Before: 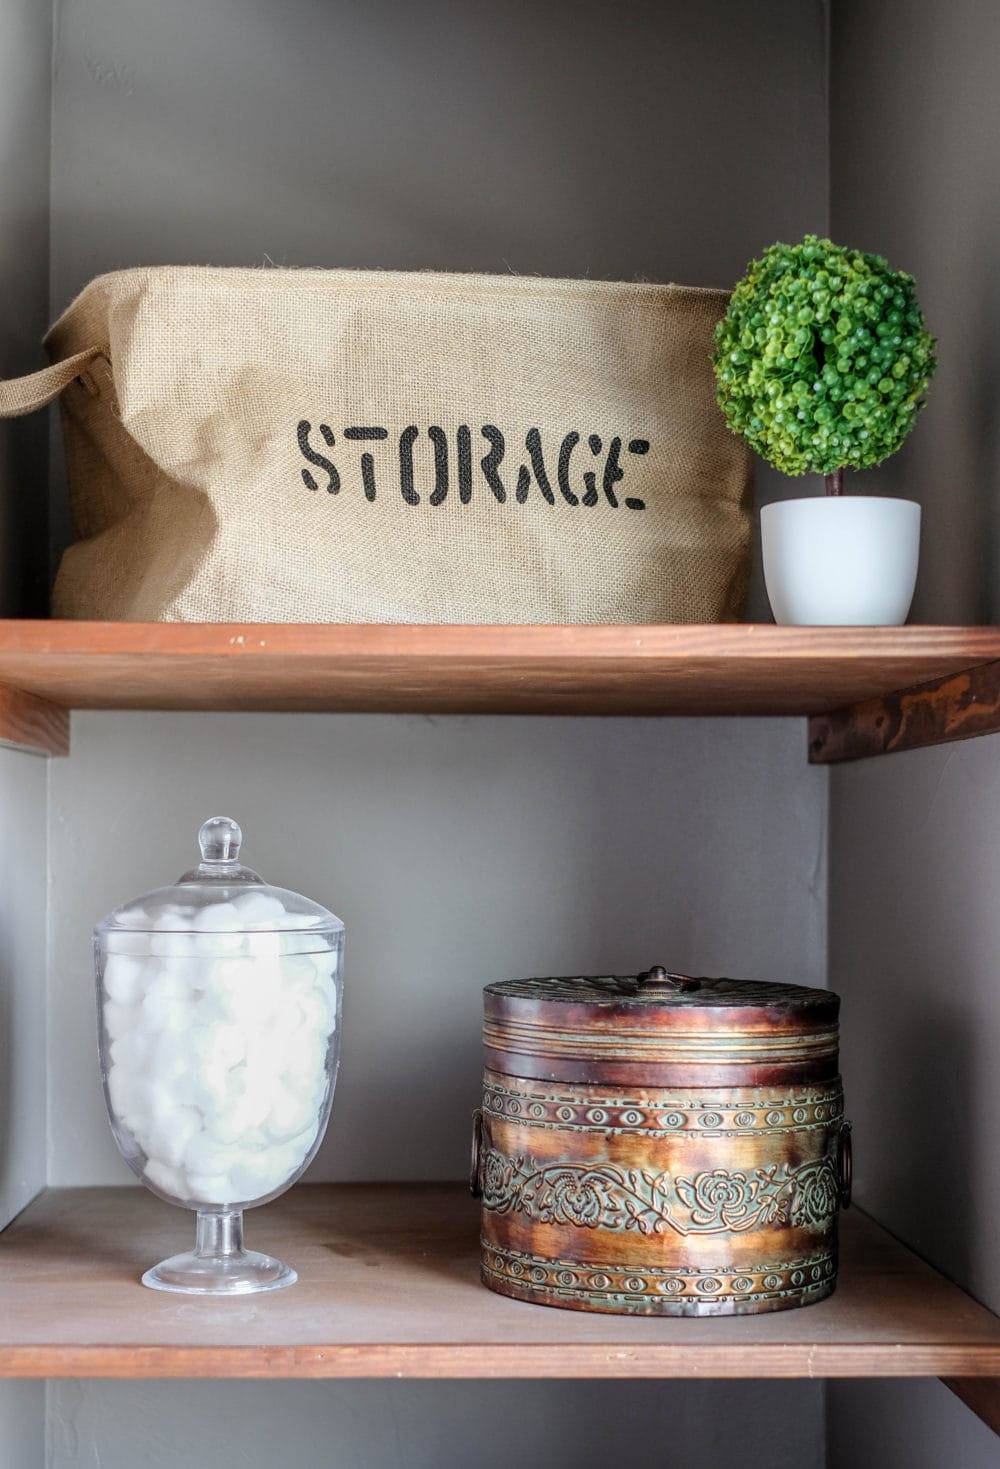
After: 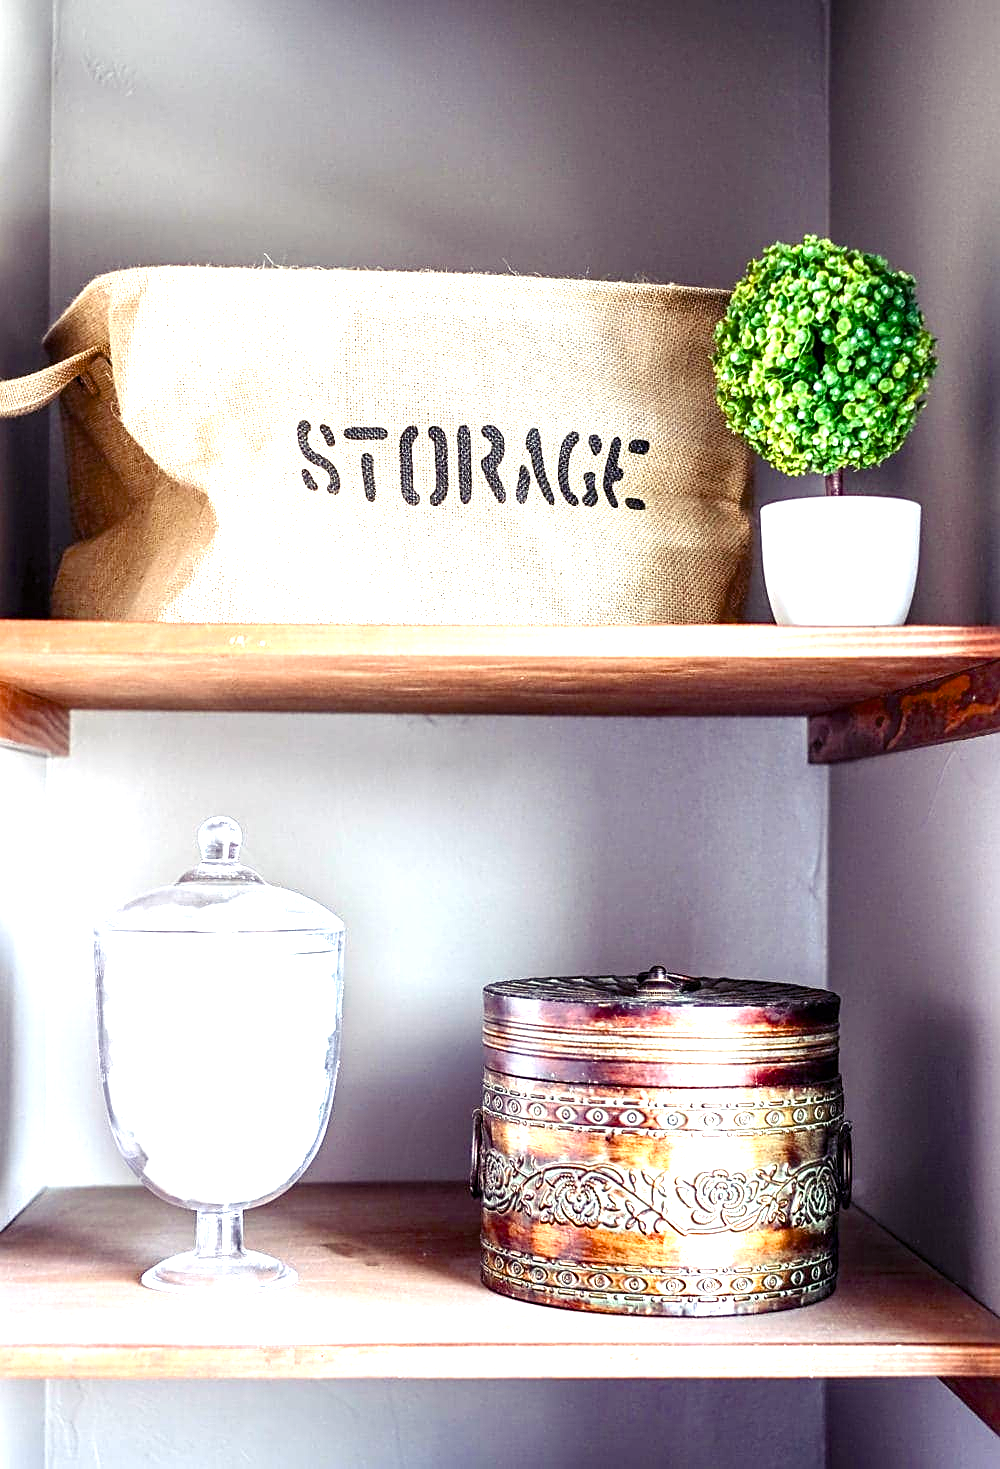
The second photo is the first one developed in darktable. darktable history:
exposure: exposure 0.763 EV, compensate exposure bias true, compensate highlight preservation false
color balance rgb: shadows lift › luminance -21.964%, shadows lift › chroma 9.16%, shadows lift › hue 284.41°, highlights gain › luminance 15.019%, perceptual saturation grading › global saturation 20%, perceptual saturation grading › highlights -25.388%, perceptual saturation grading › shadows 25.601%, perceptual brilliance grading › global brilliance 30.607%, global vibrance -1.803%, saturation formula JzAzBz (2021)
sharpen: on, module defaults
